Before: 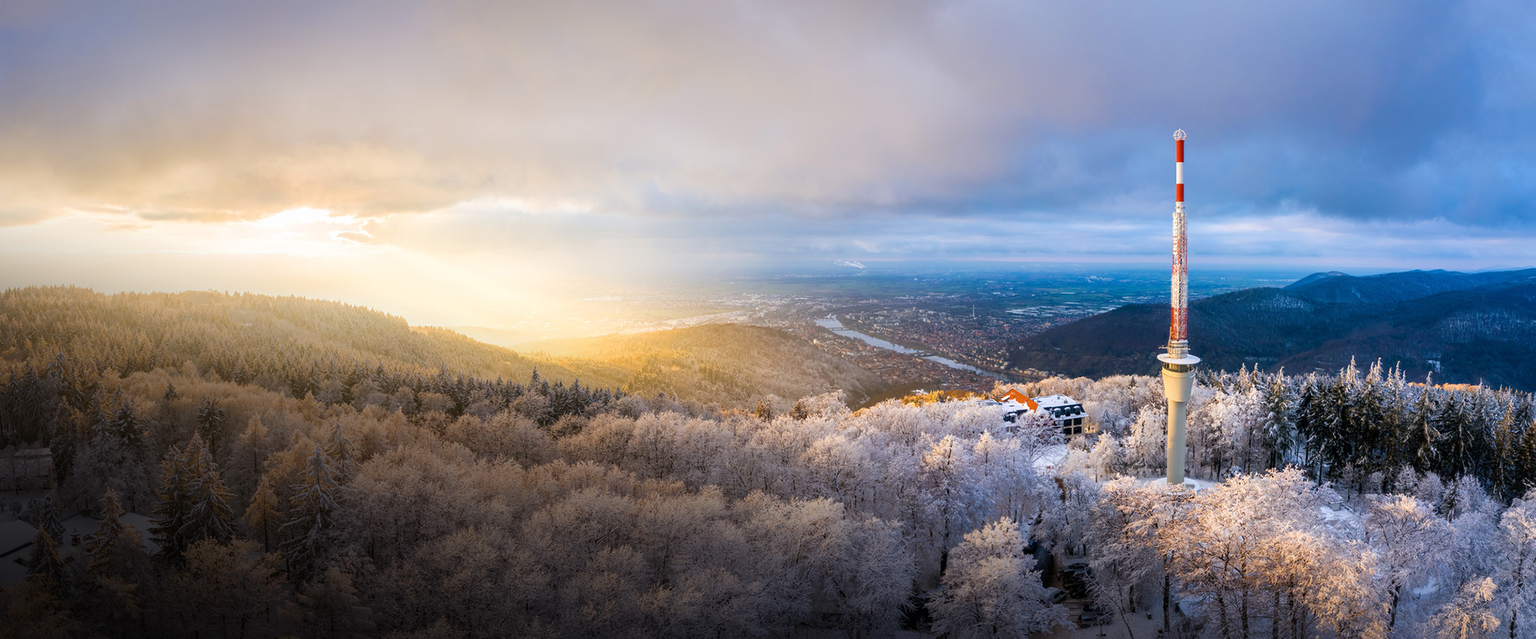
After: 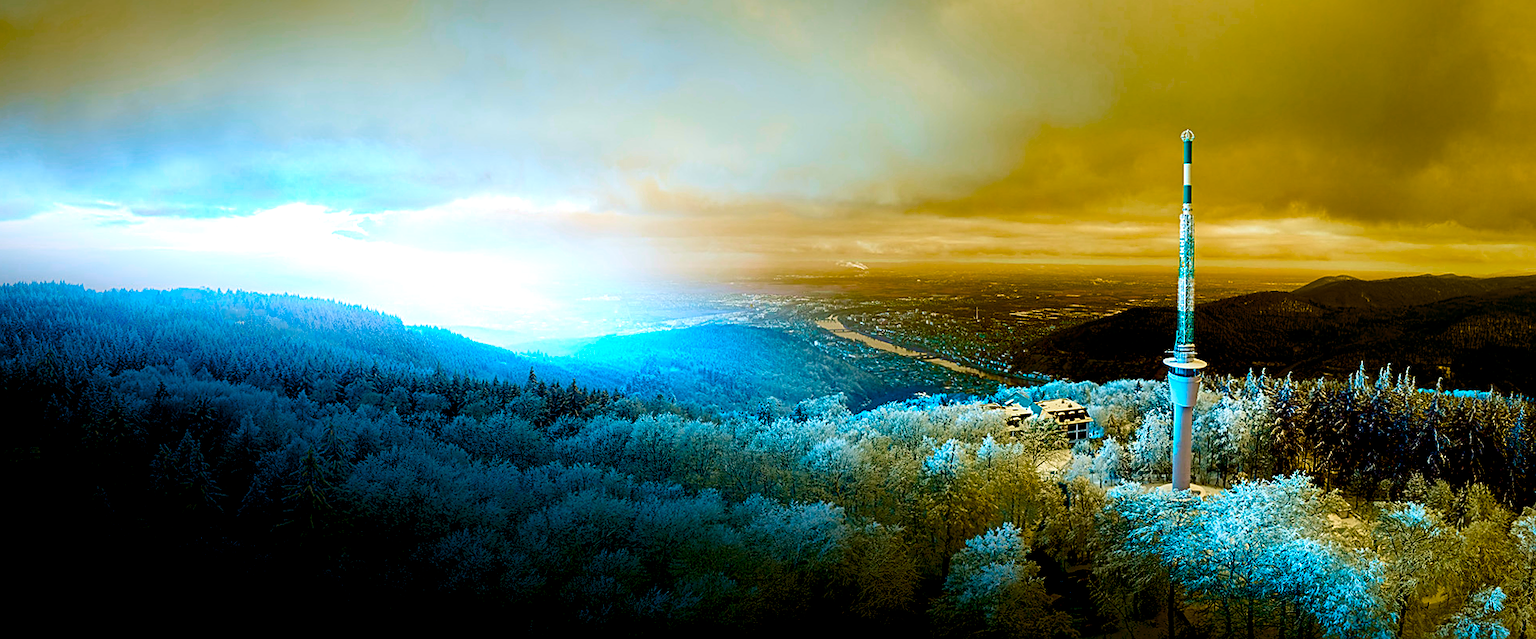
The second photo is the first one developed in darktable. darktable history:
exposure: black level correction 0.03, exposure 0.306 EV, compensate highlight preservation false
color correction: highlights b* 3.04
velvia: on, module defaults
color balance rgb: global offset › luminance -0.899%, perceptual saturation grading › global saturation 0.825%, perceptual saturation grading › mid-tones 6.457%, perceptual saturation grading › shadows 72.325%, hue shift 177.21°, global vibrance 49.589%, contrast 0.656%
sharpen: on, module defaults
crop and rotate: angle -0.354°
contrast brightness saturation: contrast 0.126, brightness -0.227, saturation 0.142
contrast equalizer: y [[0.439, 0.44, 0.442, 0.457, 0.493, 0.498], [0.5 ×6], [0.5 ×6], [0 ×6], [0 ×6]]
